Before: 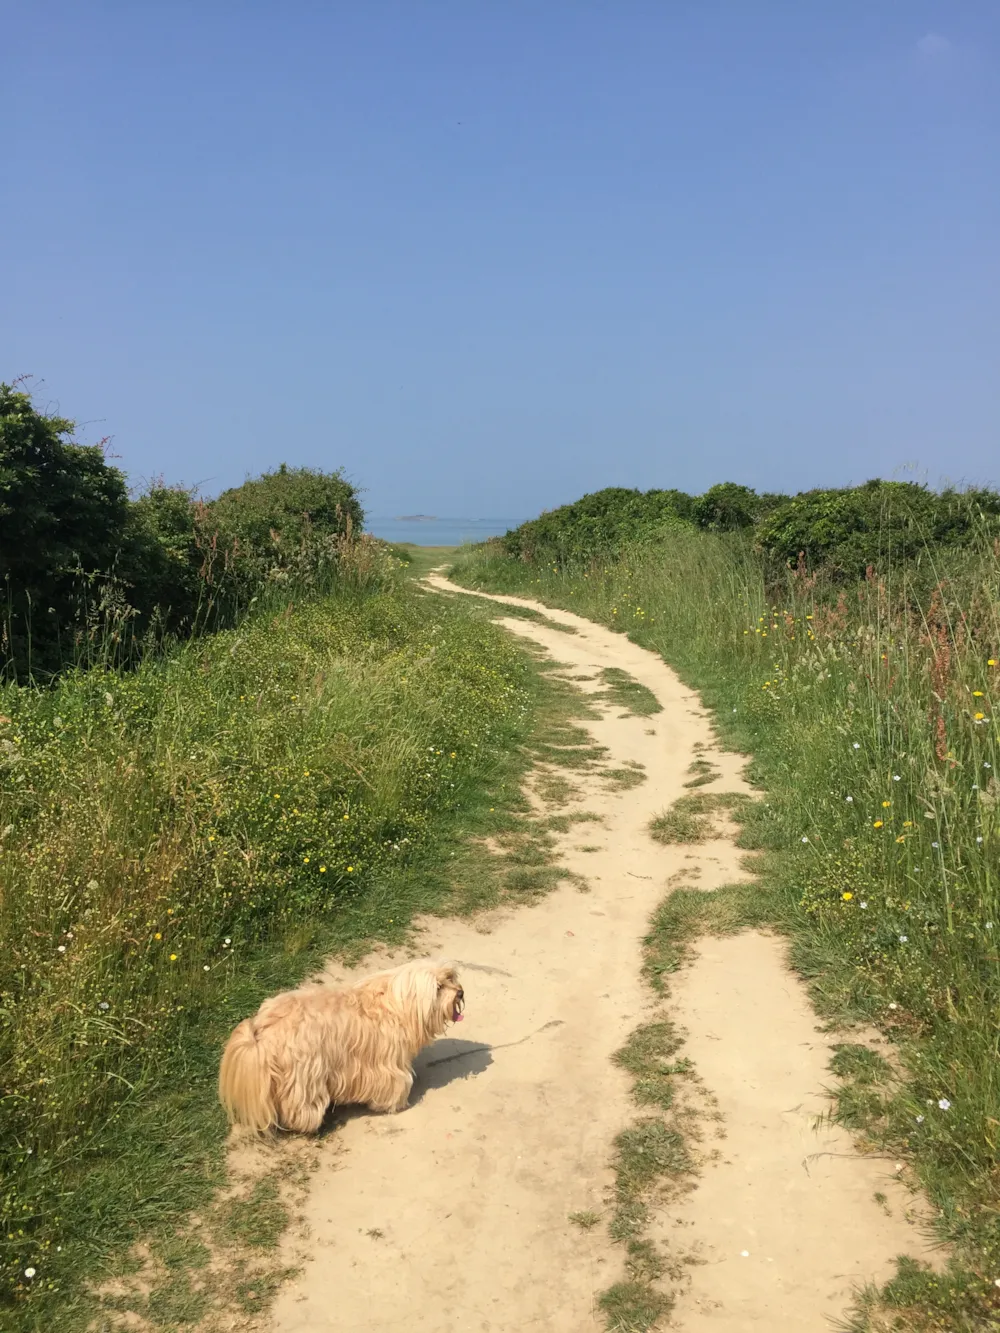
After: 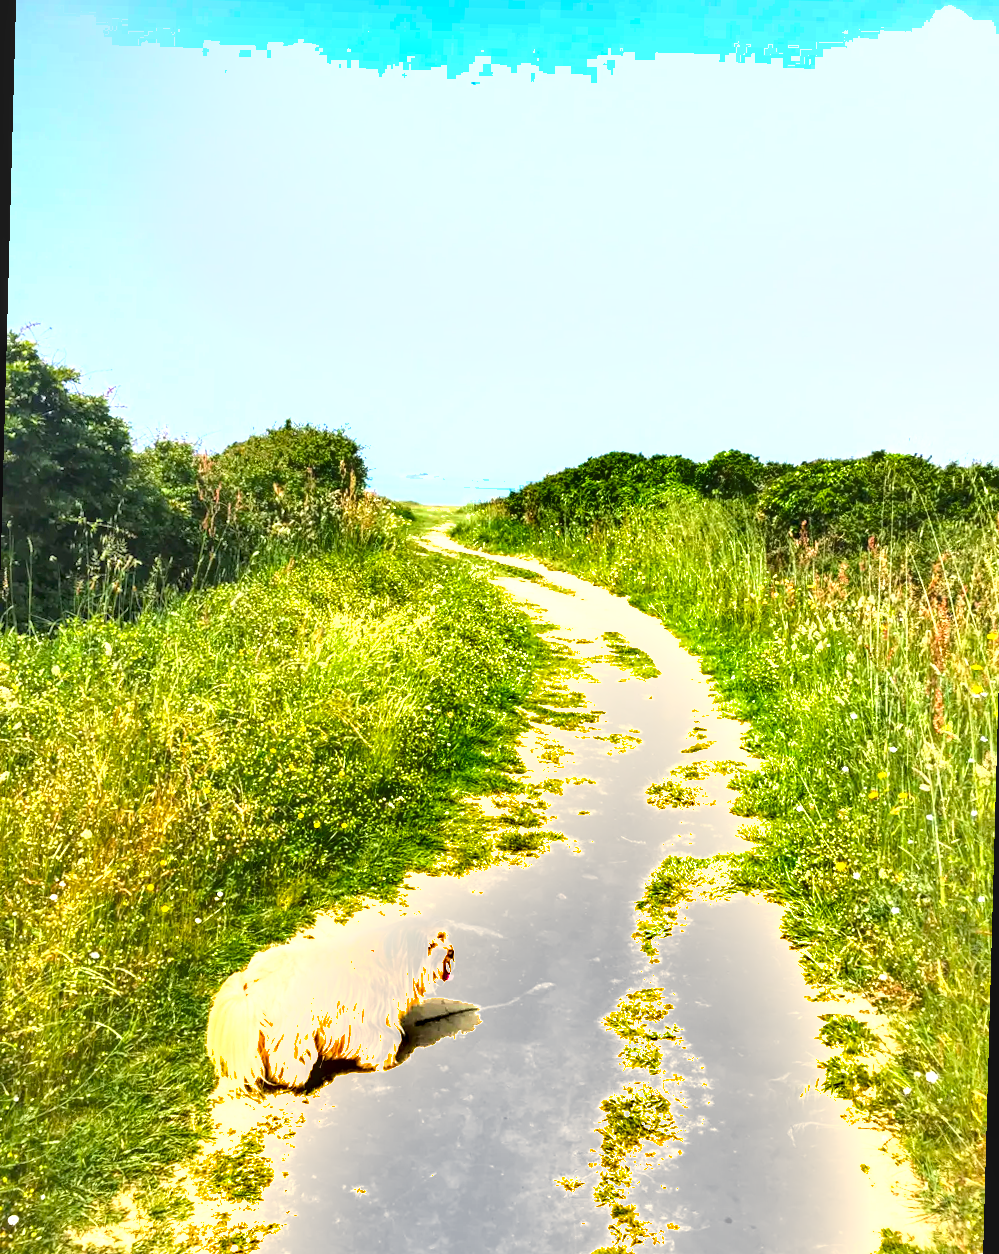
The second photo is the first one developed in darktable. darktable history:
shadows and highlights: soften with gaussian
rotate and perspective: rotation 1.57°, crop left 0.018, crop right 0.982, crop top 0.039, crop bottom 0.961
local contrast: on, module defaults
exposure: black level correction 0, exposure 1.9 EV, compensate highlight preservation false
color balance rgb: perceptual saturation grading › global saturation 25%, global vibrance 20%
